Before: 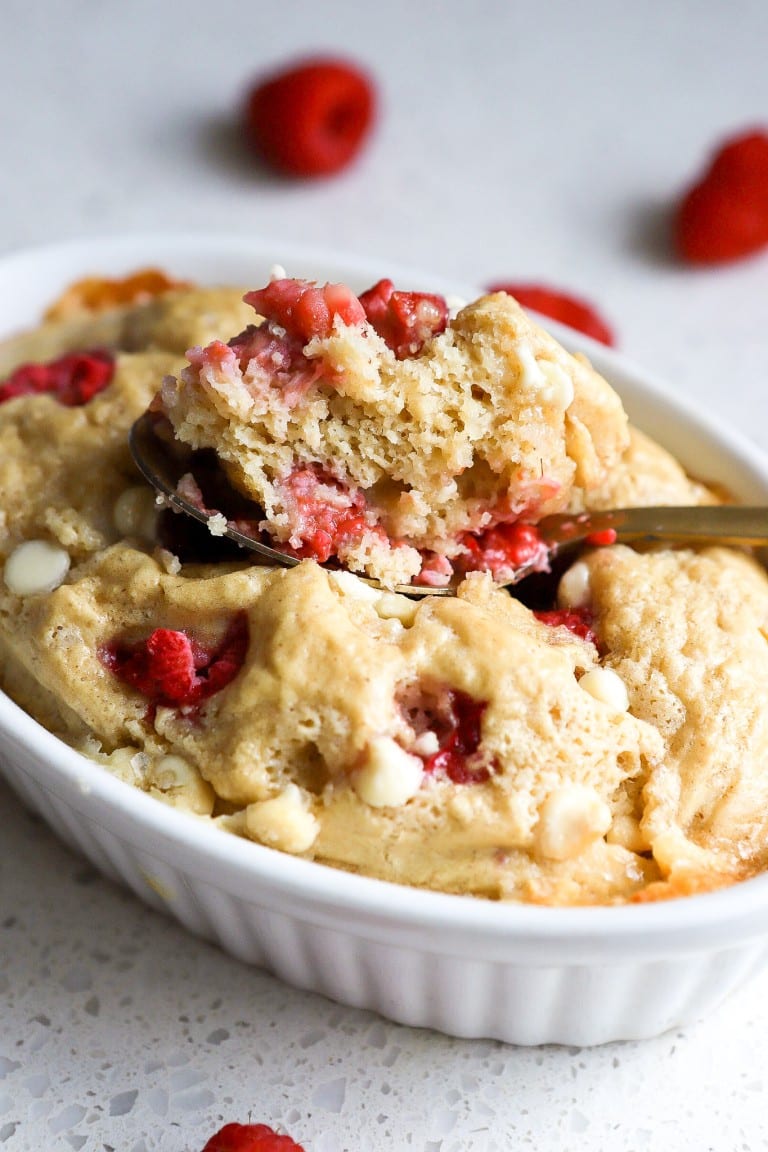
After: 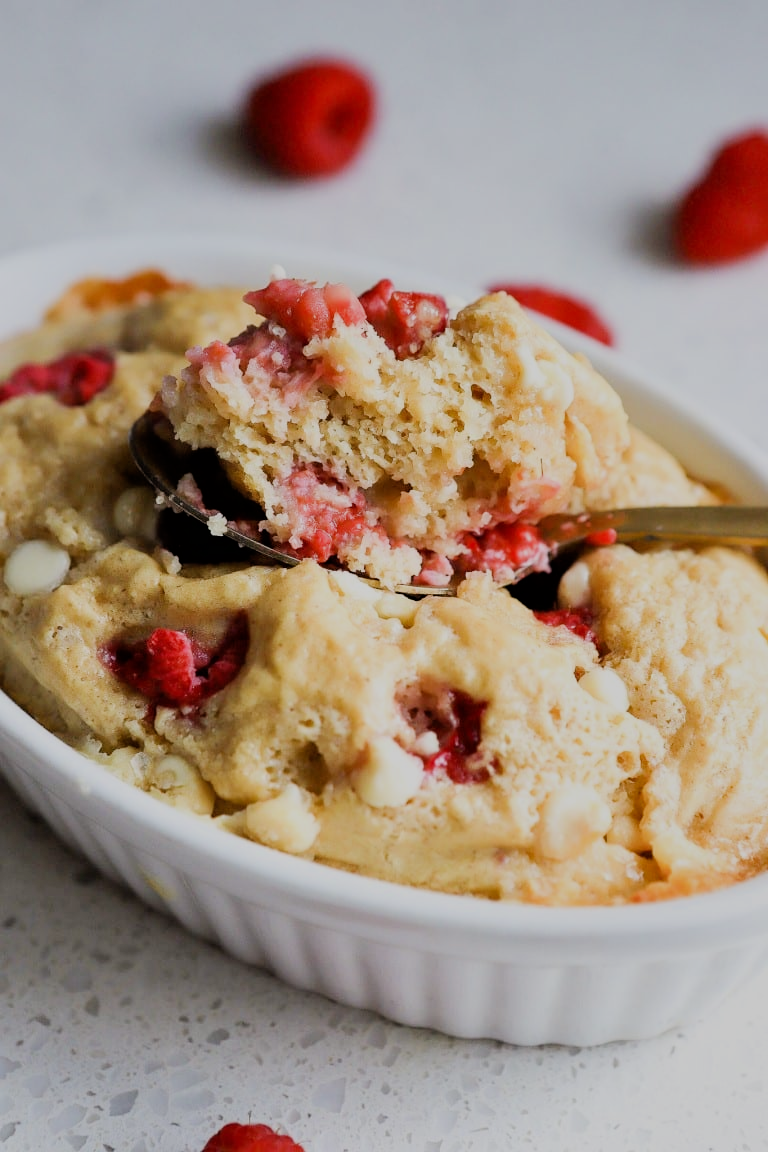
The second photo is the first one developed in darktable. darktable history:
shadows and highlights: shadows 52.34, highlights -28.23, soften with gaussian
filmic rgb: black relative exposure -6.98 EV, white relative exposure 5.63 EV, hardness 2.86
